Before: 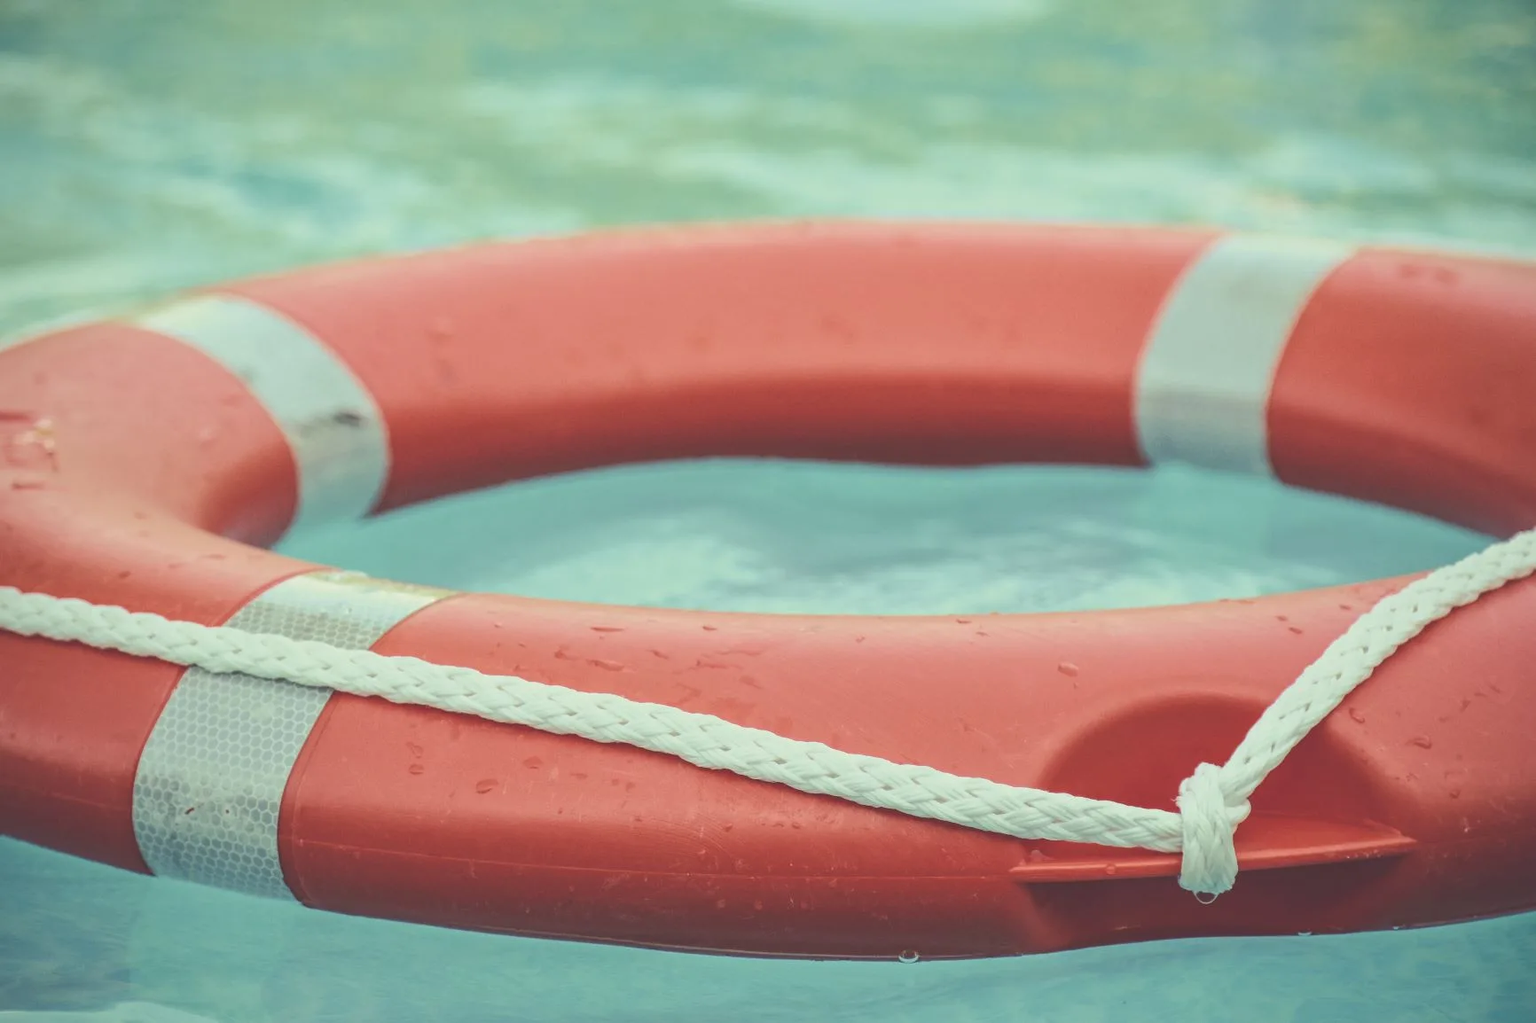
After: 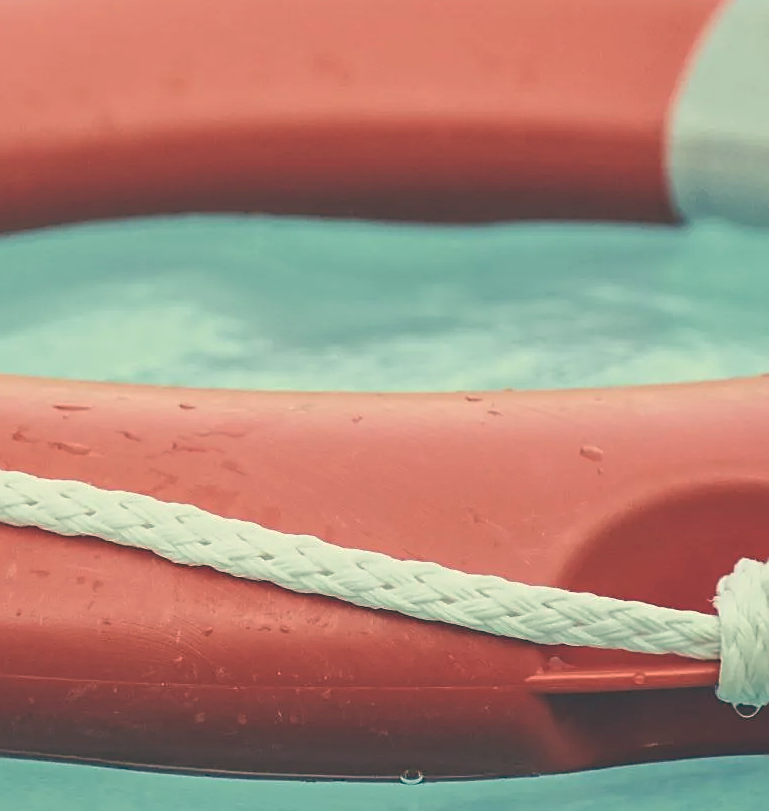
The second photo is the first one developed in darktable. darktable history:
white balance: red 1.004, blue 1.024
color balance: lift [1.005, 0.99, 1.007, 1.01], gamma [1, 0.979, 1.011, 1.021], gain [0.923, 1.098, 1.025, 0.902], input saturation 90.45%, contrast 7.73%, output saturation 105.91%
sharpen: on, module defaults
crop: left 35.432%, top 26.233%, right 20.145%, bottom 3.432%
